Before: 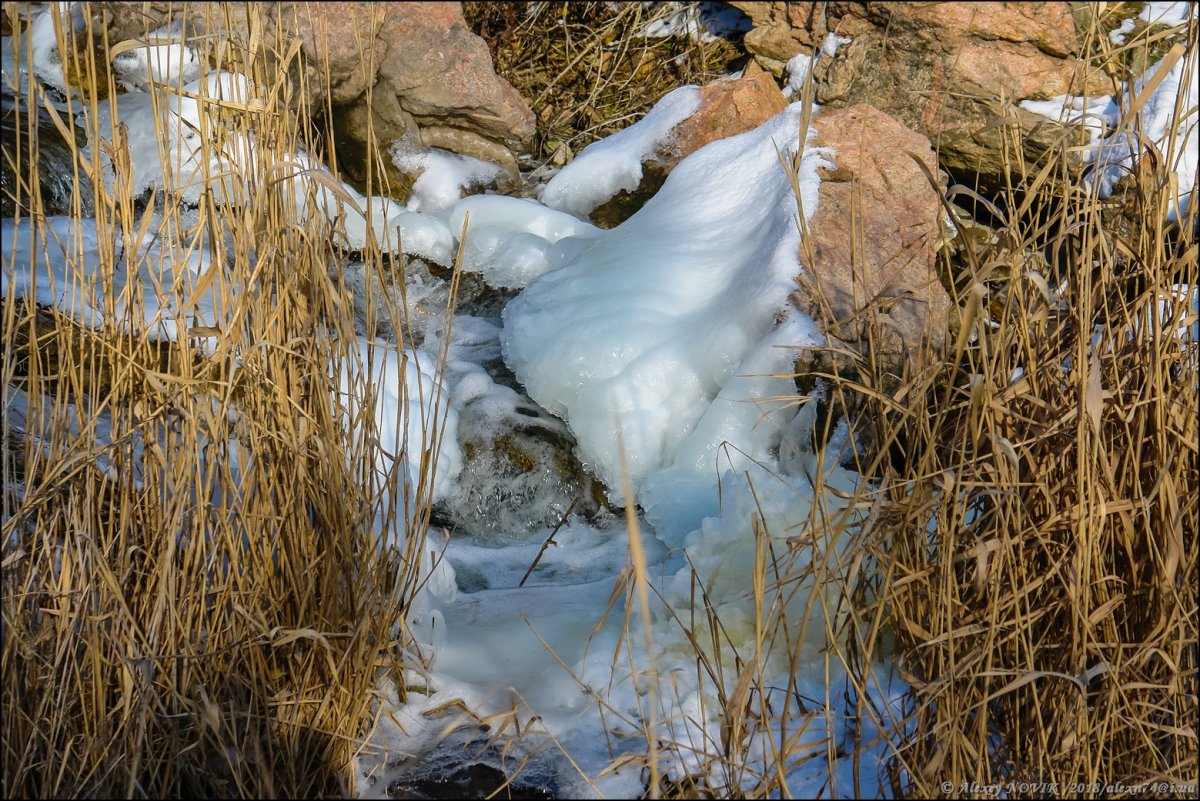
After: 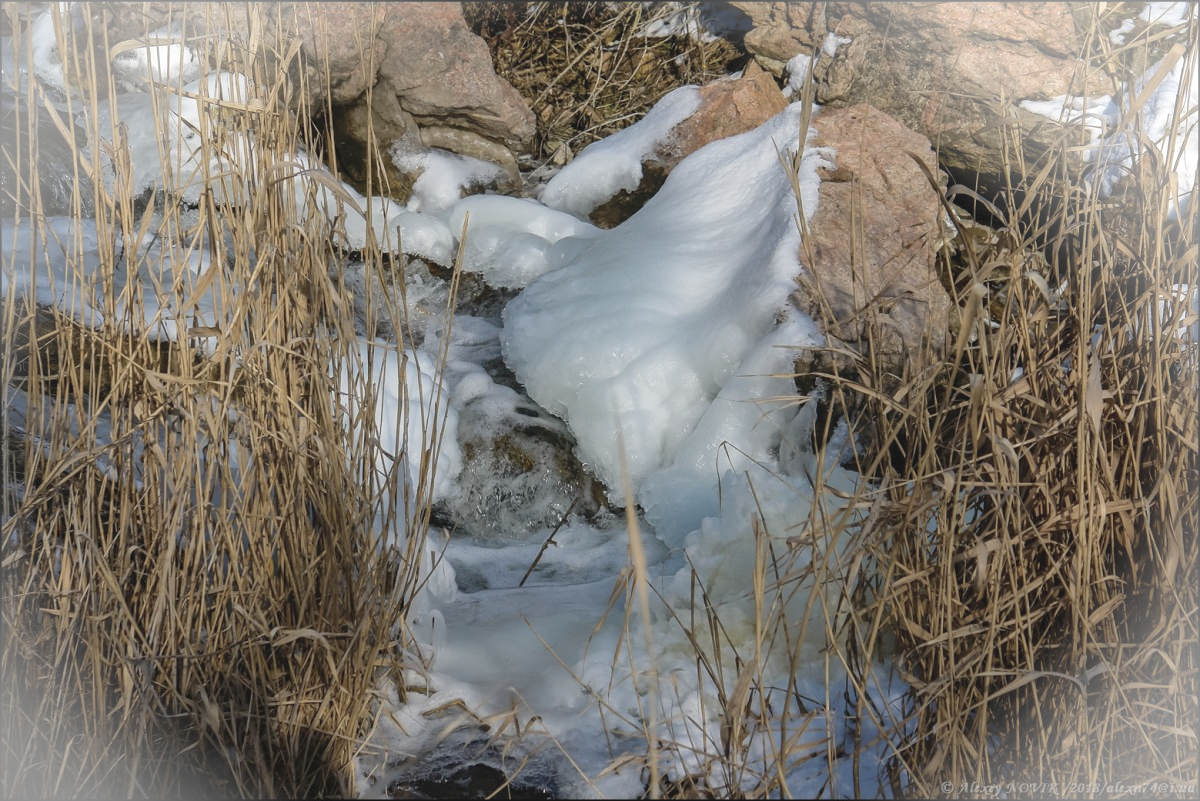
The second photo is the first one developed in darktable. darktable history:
color correction: highlights b* 0.017, saturation 0.568
vignetting: fall-off start 90.66%, fall-off radius 39.05%, brightness 0.289, saturation 0, center (-0.034, 0.145), width/height ratio 1.215, shape 1.29, dithering 8-bit output, unbound false
shadows and highlights: shadows 25.25, highlights -26.44
contrast brightness saturation: contrast -0.126
